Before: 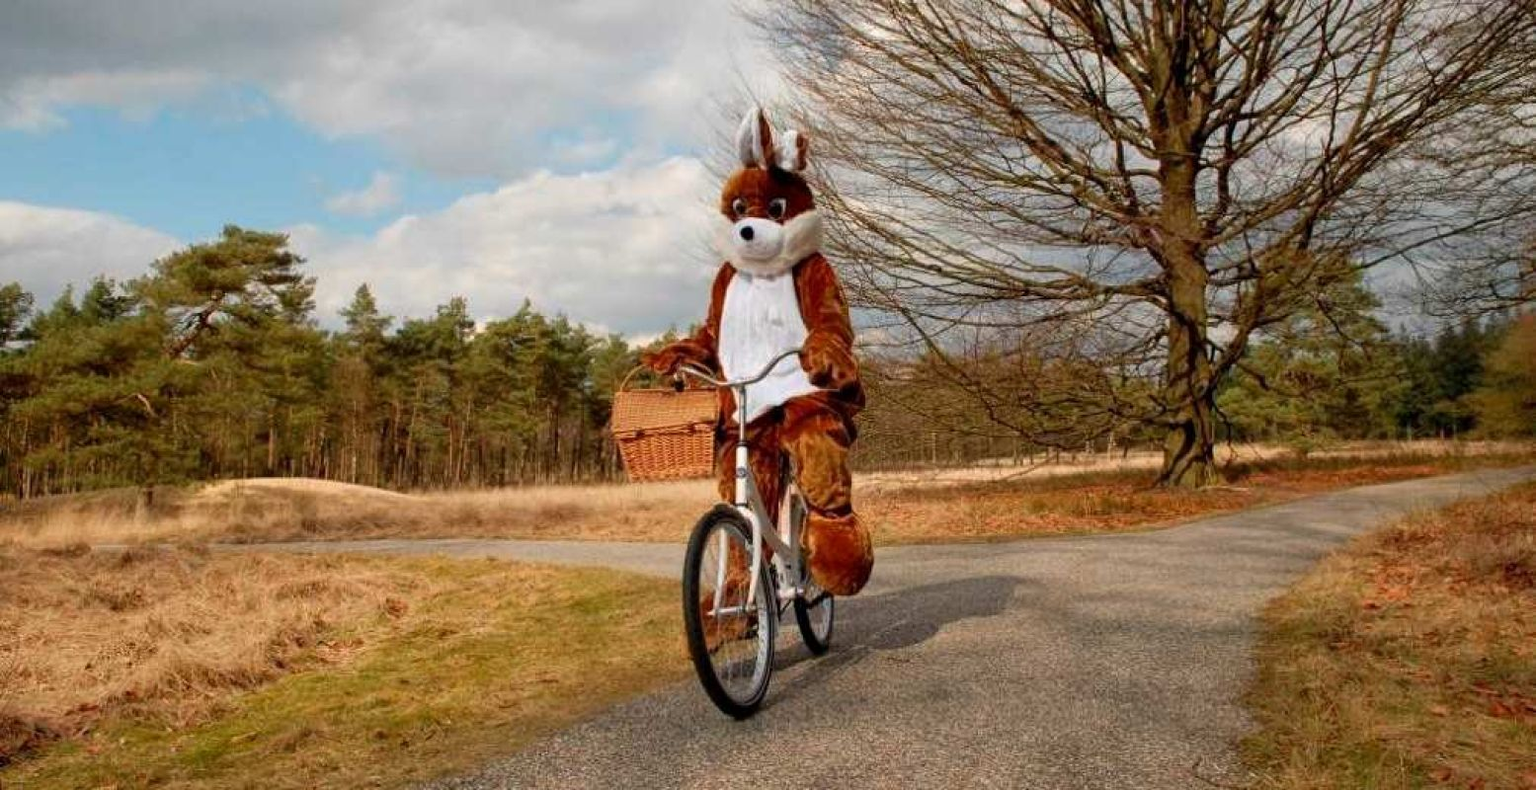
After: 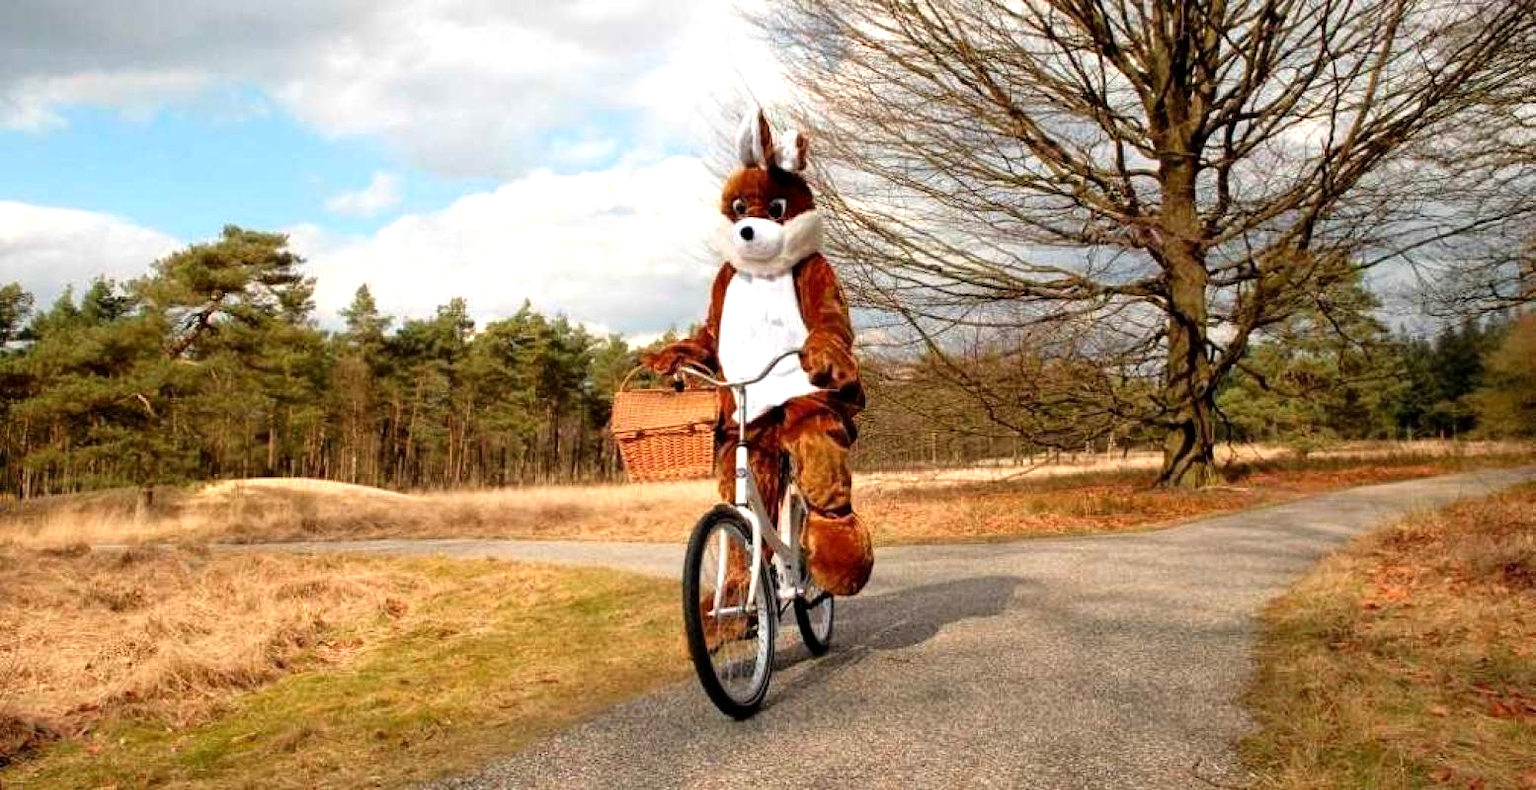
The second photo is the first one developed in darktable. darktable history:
tone equalizer: -8 EV -0.765 EV, -7 EV -0.72 EV, -6 EV -0.614 EV, -5 EV -0.415 EV, -3 EV 0.384 EV, -2 EV 0.6 EV, -1 EV 0.69 EV, +0 EV 0.756 EV
